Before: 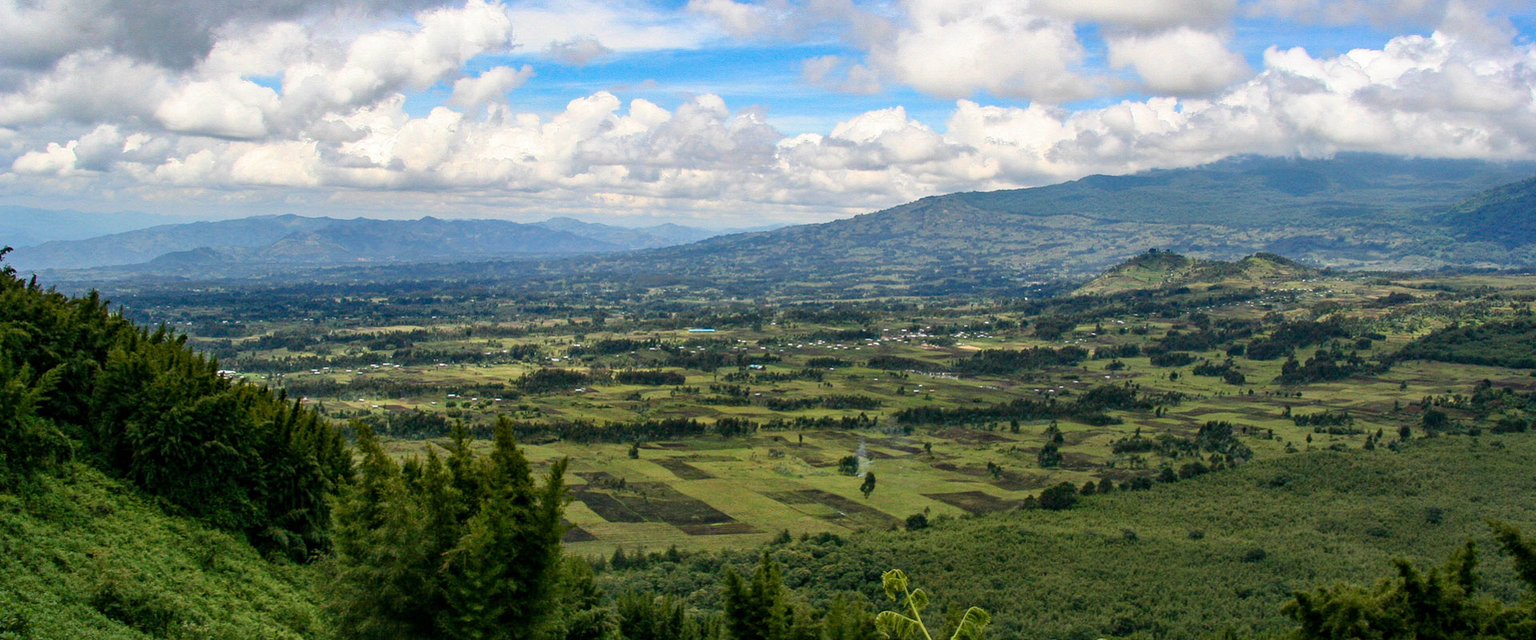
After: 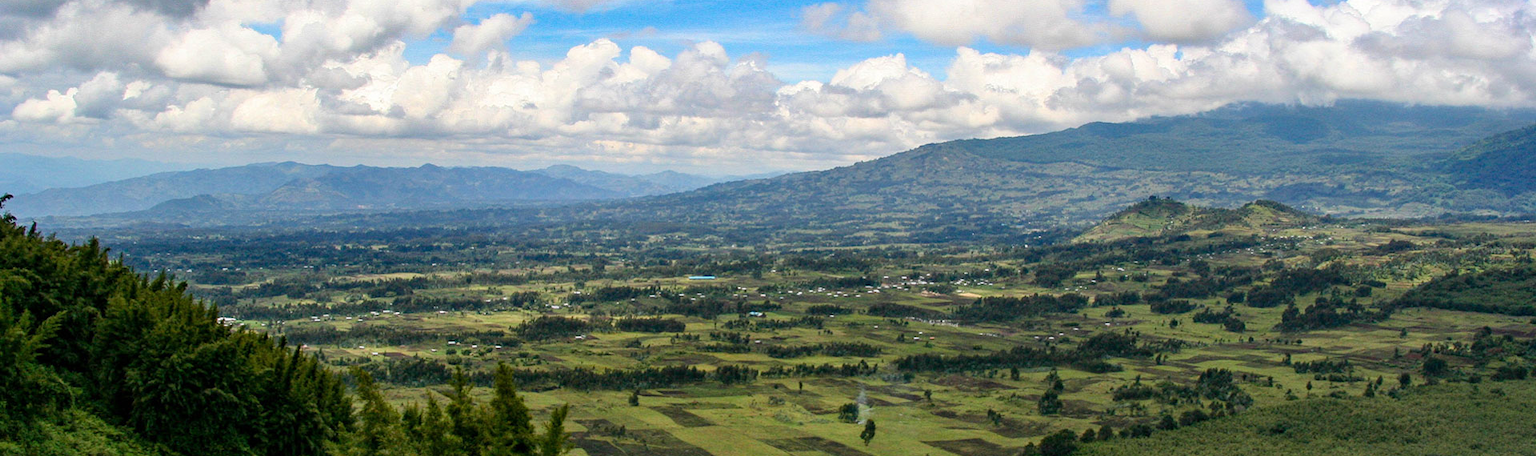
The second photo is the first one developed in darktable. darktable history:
crop and rotate: top 8.33%, bottom 20.408%
